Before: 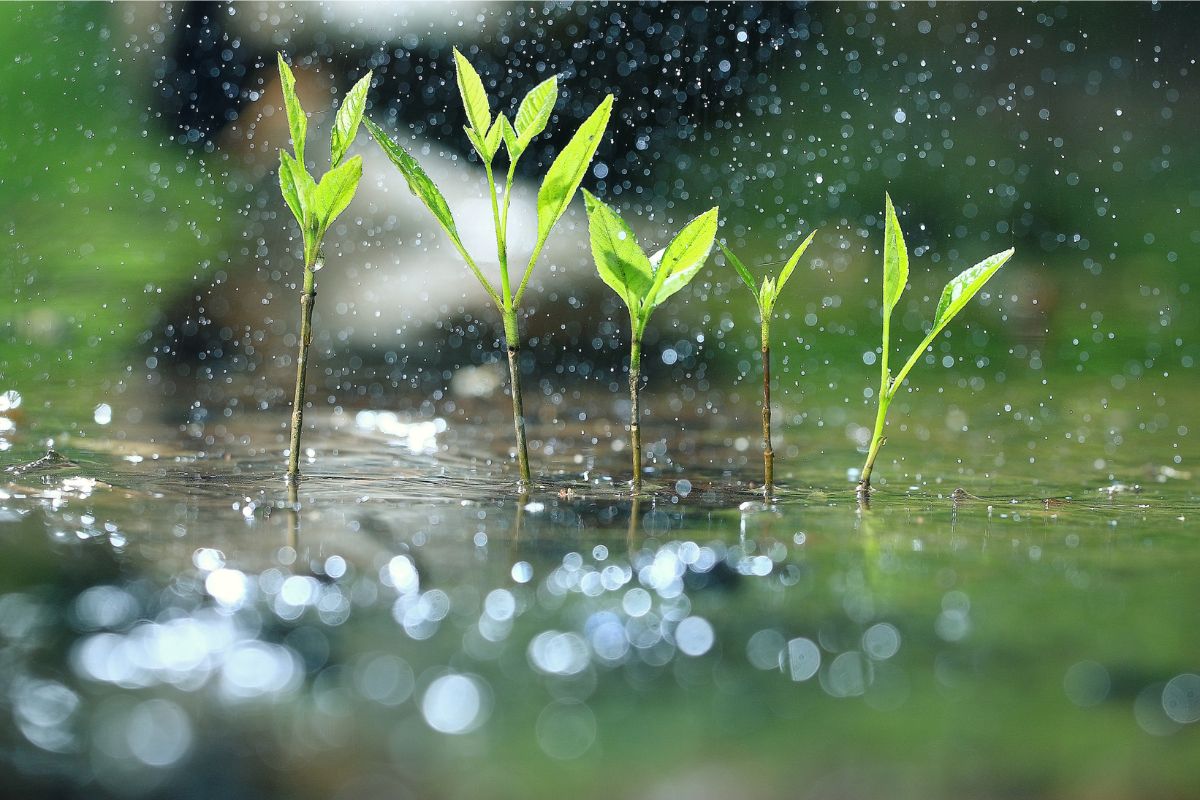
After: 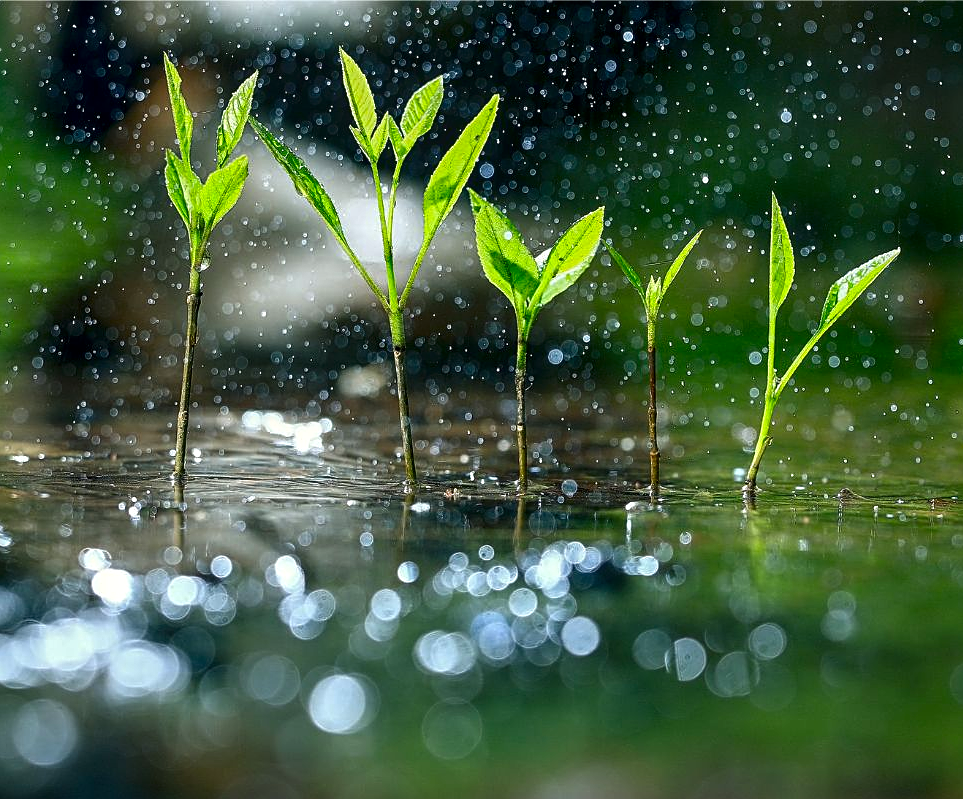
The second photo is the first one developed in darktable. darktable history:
contrast brightness saturation: brightness -0.252, saturation 0.202
local contrast: on, module defaults
sharpen: on, module defaults
crop and rotate: left 9.537%, right 10.148%
